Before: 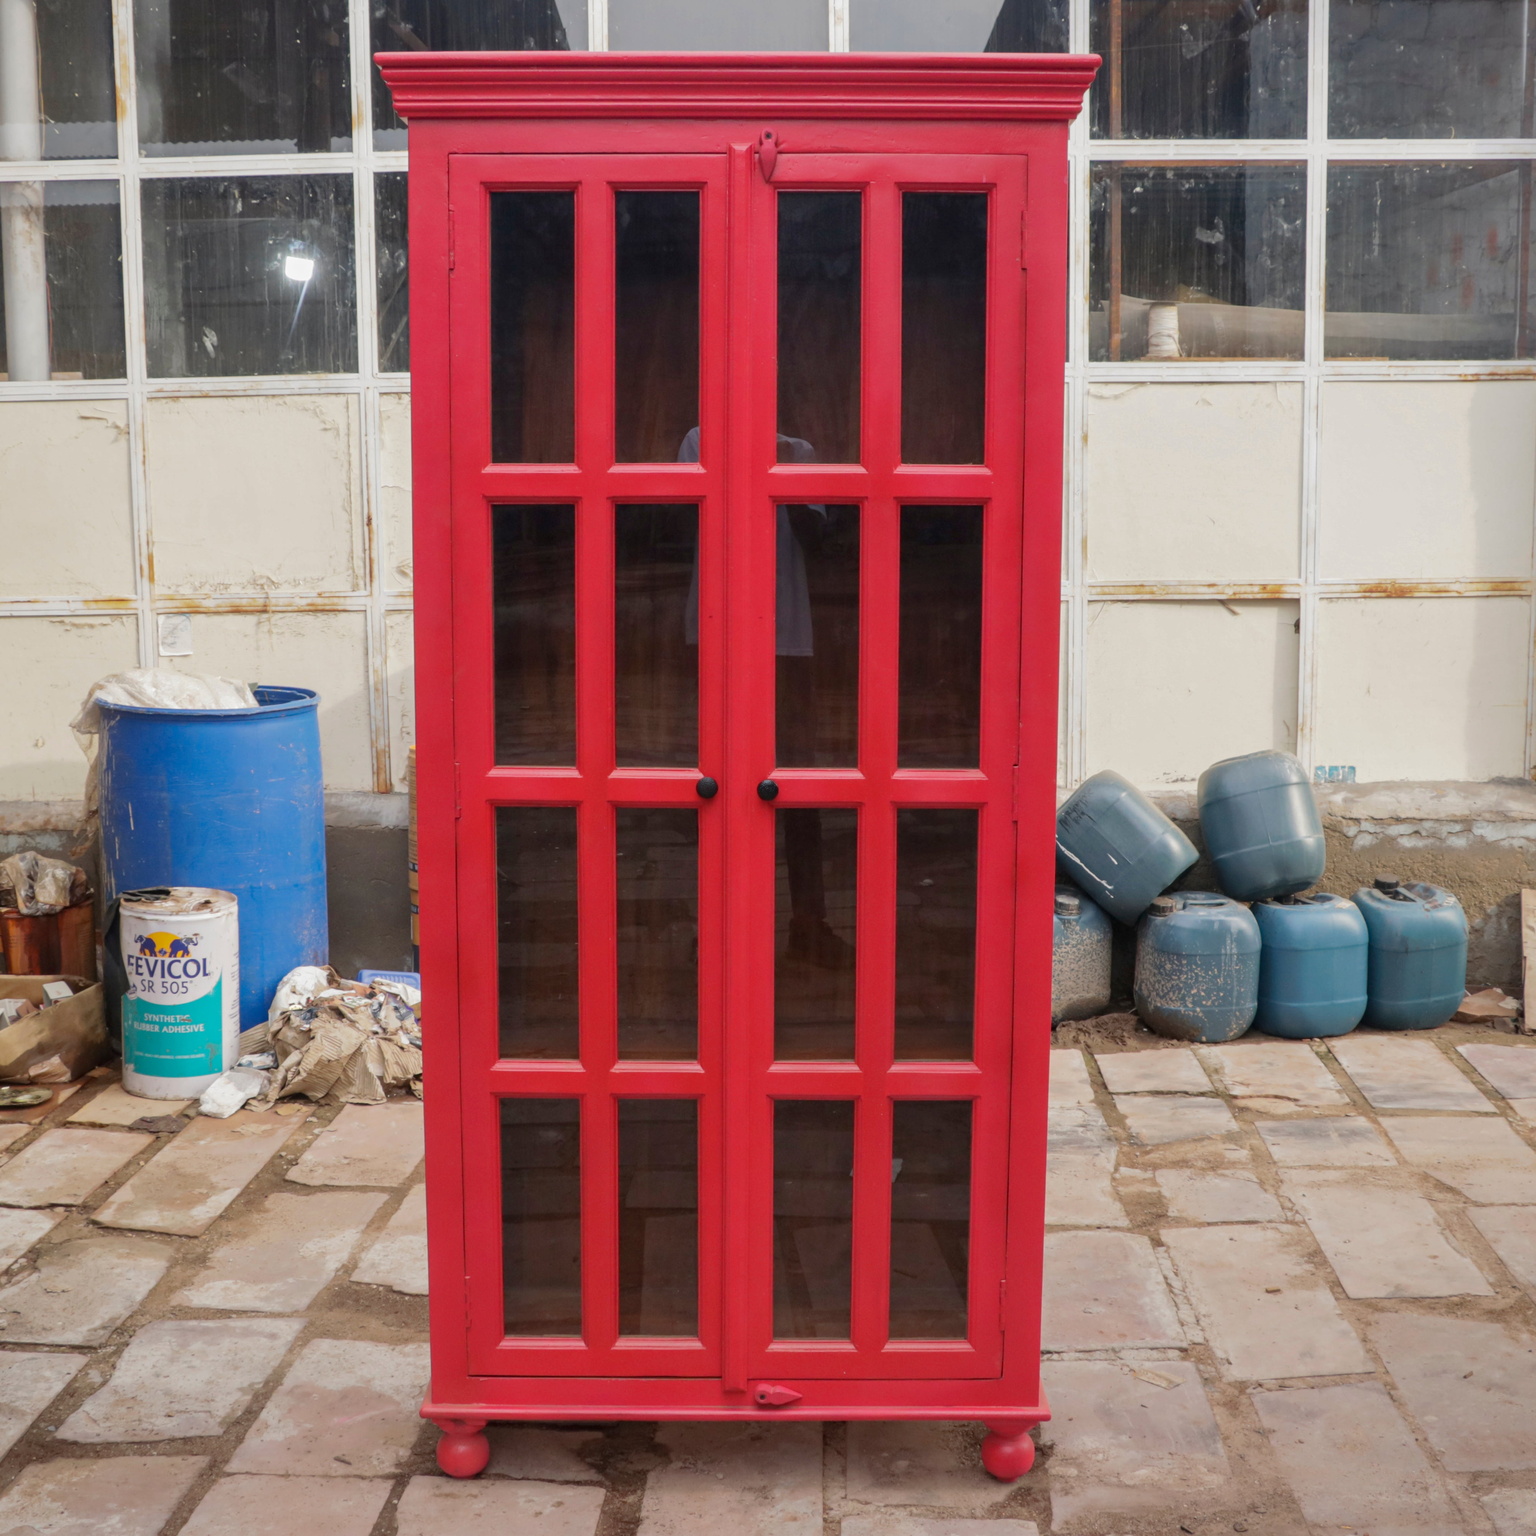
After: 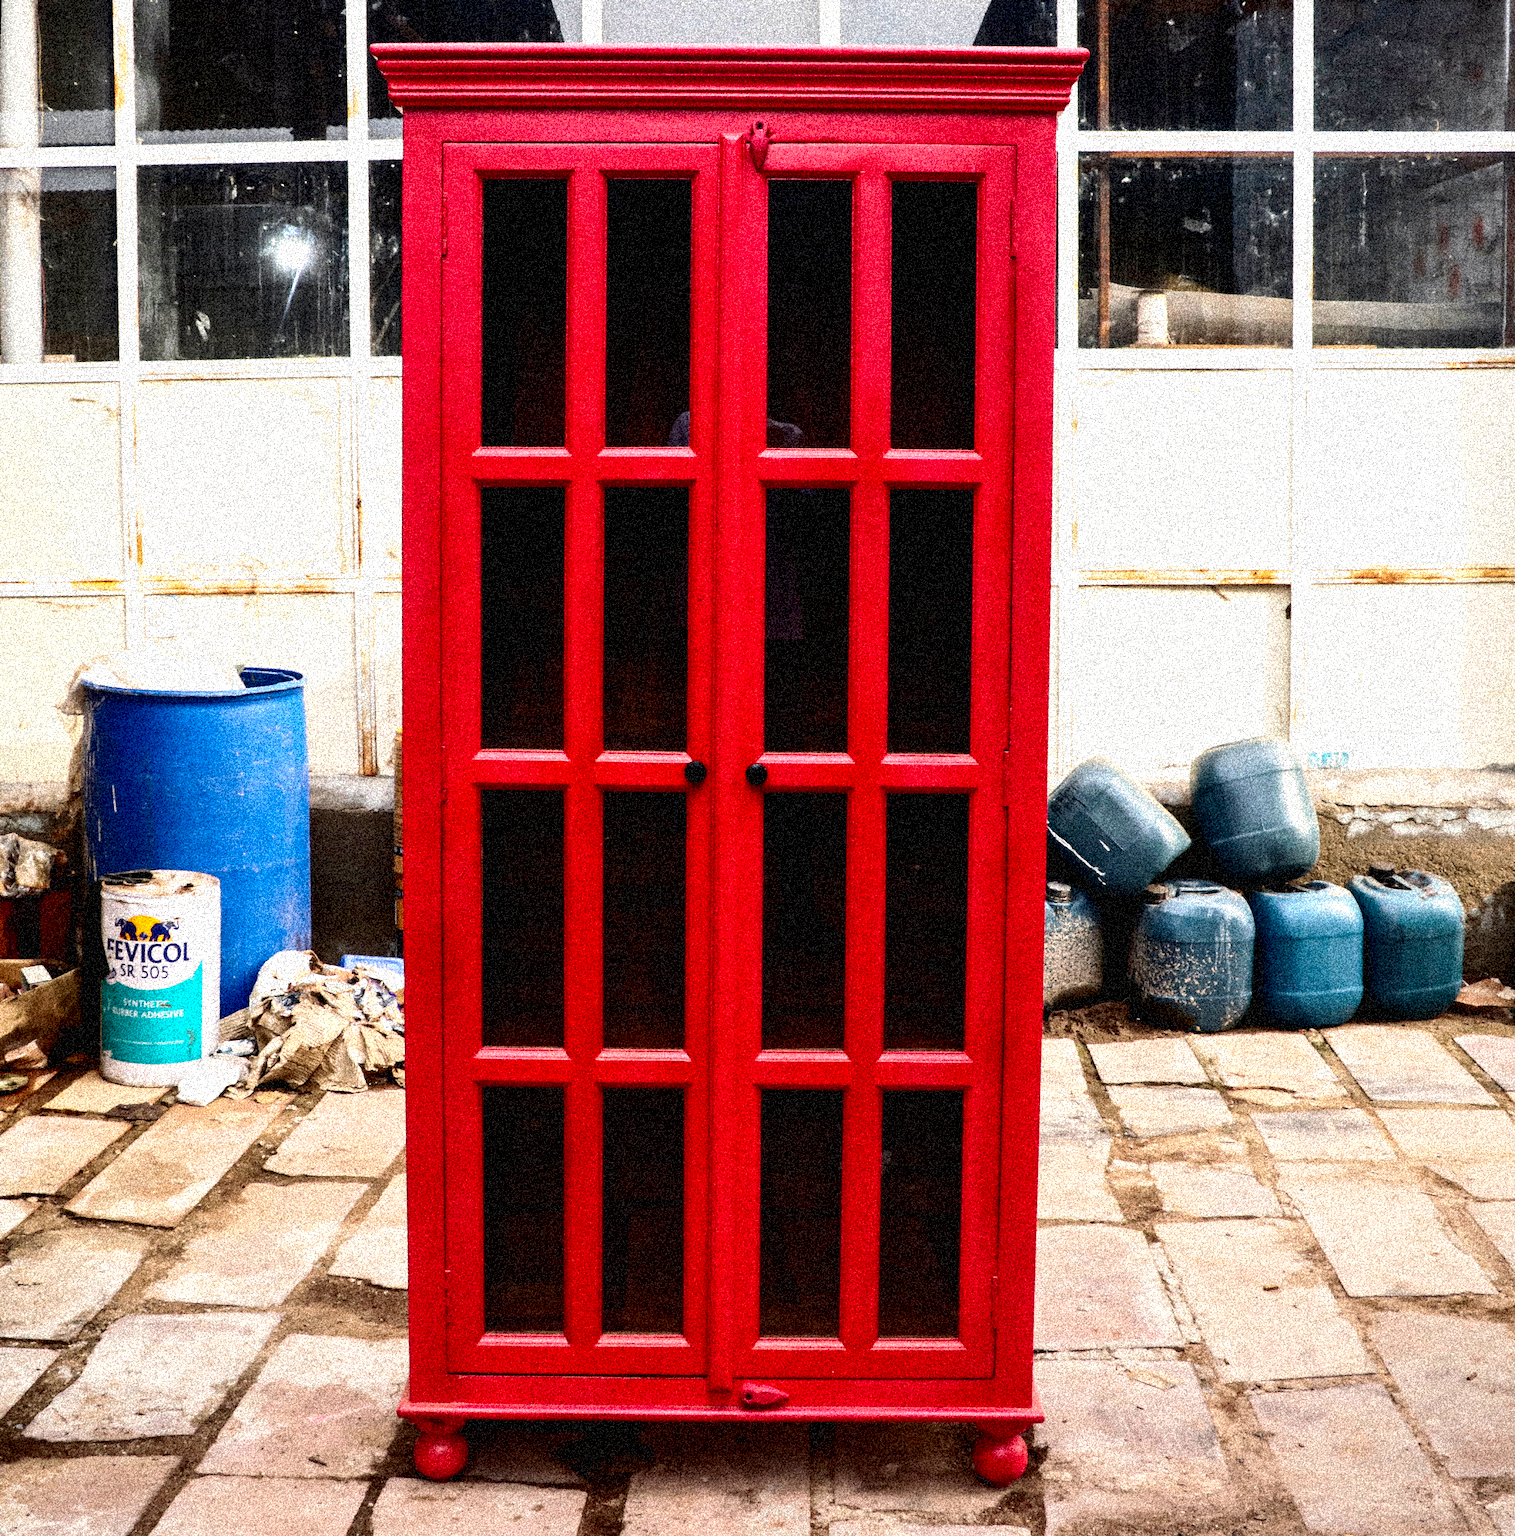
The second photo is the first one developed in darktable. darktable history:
contrast brightness saturation: contrast 0.28
rotate and perspective: rotation 0.226°, lens shift (vertical) -0.042, crop left 0.023, crop right 0.982, crop top 0.006, crop bottom 0.994
color balance: contrast -0.5%
grain: coarseness 3.75 ISO, strength 100%, mid-tones bias 0%
local contrast: mode bilateral grid, contrast 20, coarseness 50, detail 120%, midtone range 0.2
filmic rgb: black relative exposure -8.2 EV, white relative exposure 2.2 EV, threshold 3 EV, hardness 7.11, latitude 85.74%, contrast 1.696, highlights saturation mix -4%, shadows ↔ highlights balance -2.69%, preserve chrominance no, color science v5 (2021), contrast in shadows safe, contrast in highlights safe, enable highlight reconstruction true
